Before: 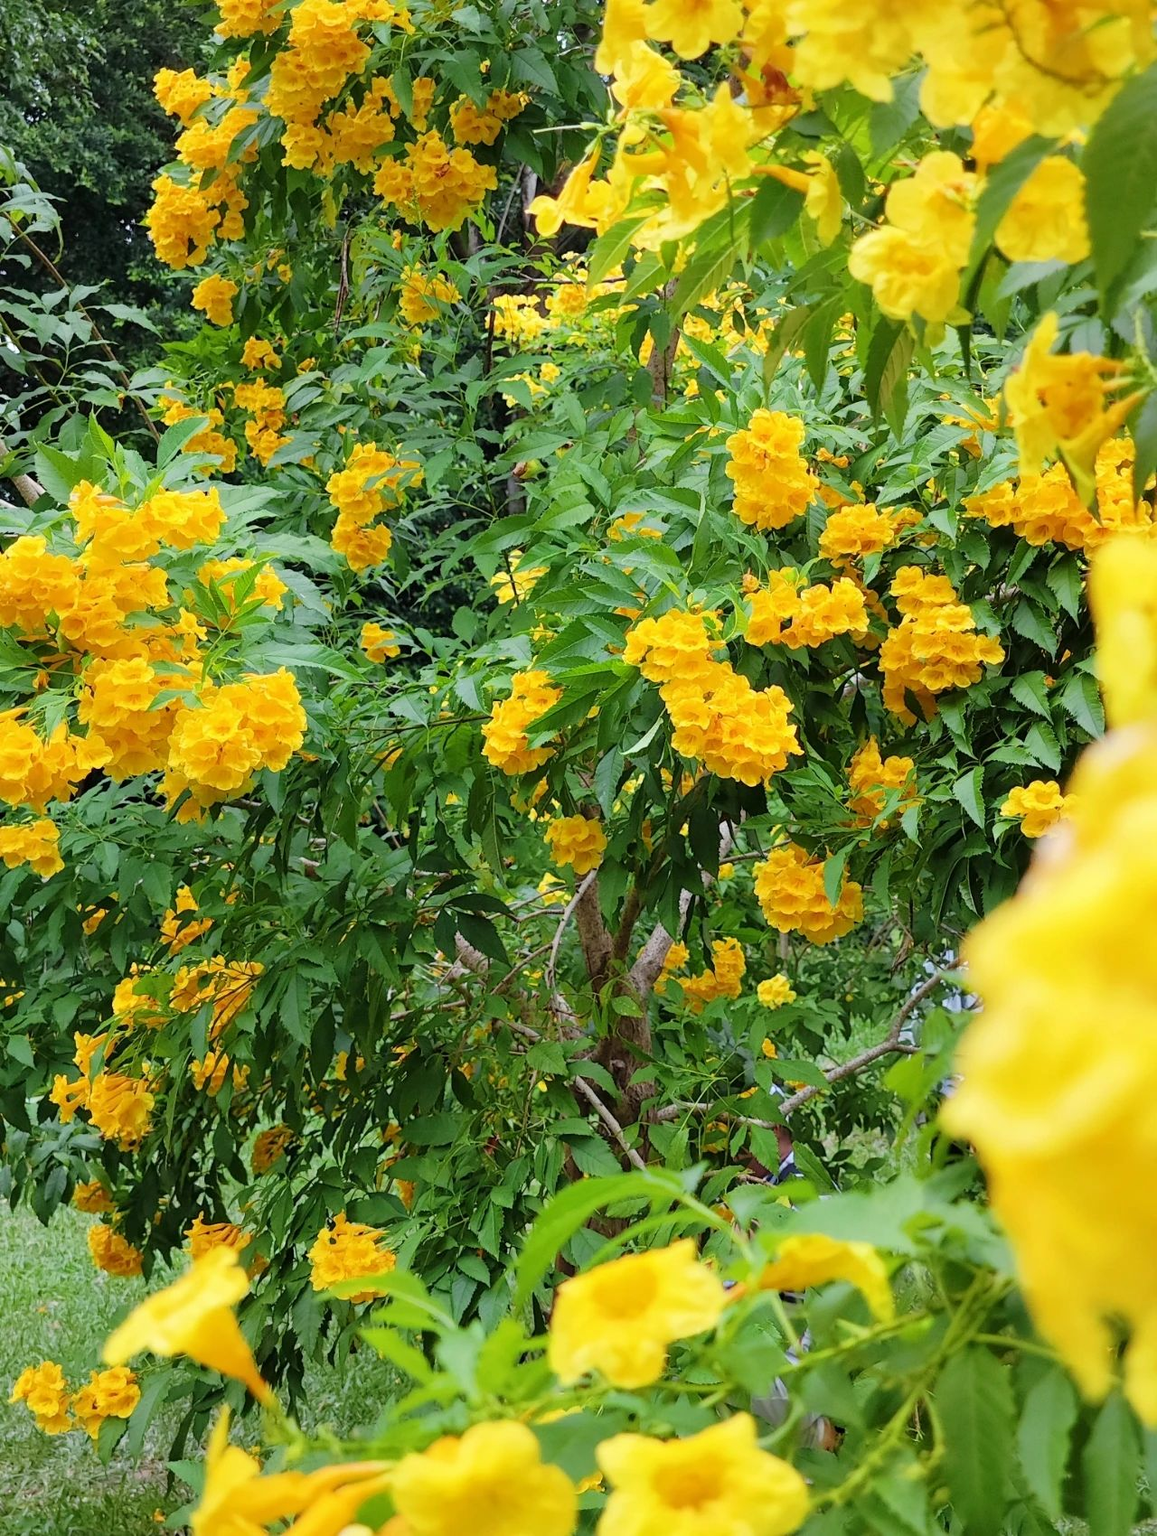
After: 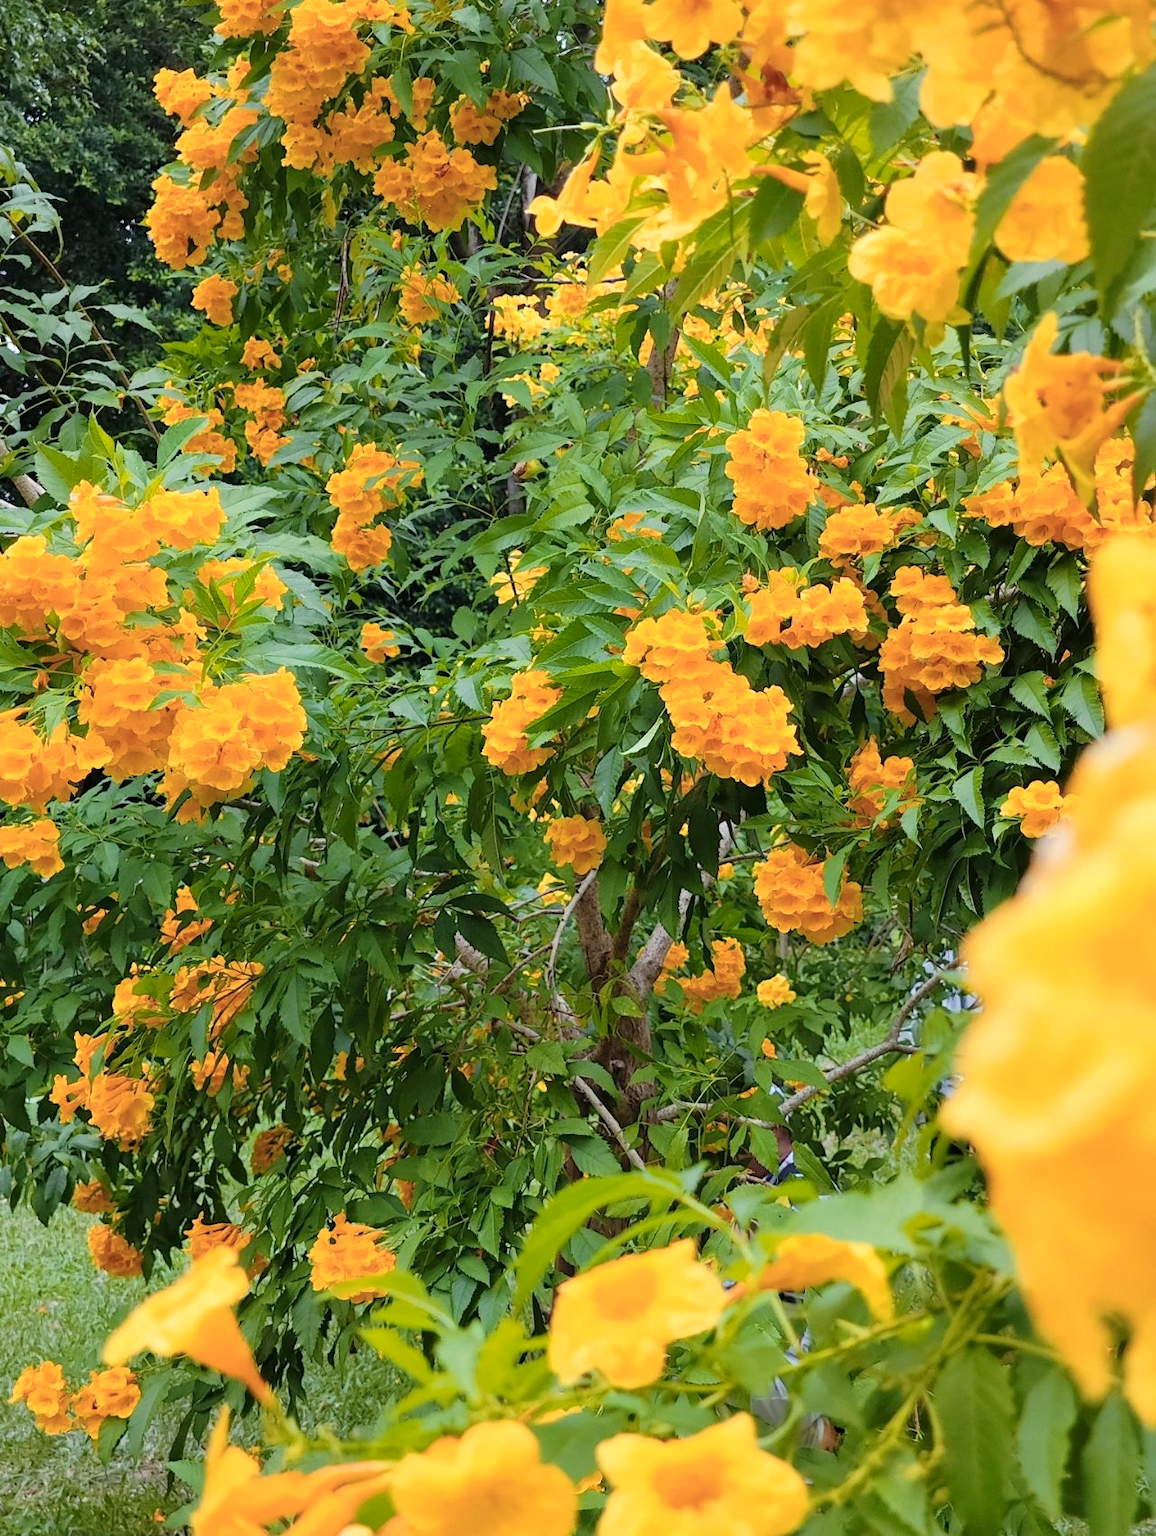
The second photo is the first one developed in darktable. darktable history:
color zones: curves: ch1 [(0, 0.455) (0.063, 0.455) (0.286, 0.495) (0.429, 0.5) (0.571, 0.5) (0.714, 0.5) (0.857, 0.5) (1, 0.455)]; ch2 [(0, 0.532) (0.063, 0.521) (0.233, 0.447) (0.429, 0.489) (0.571, 0.5) (0.714, 0.5) (0.857, 0.5) (1, 0.532)]
